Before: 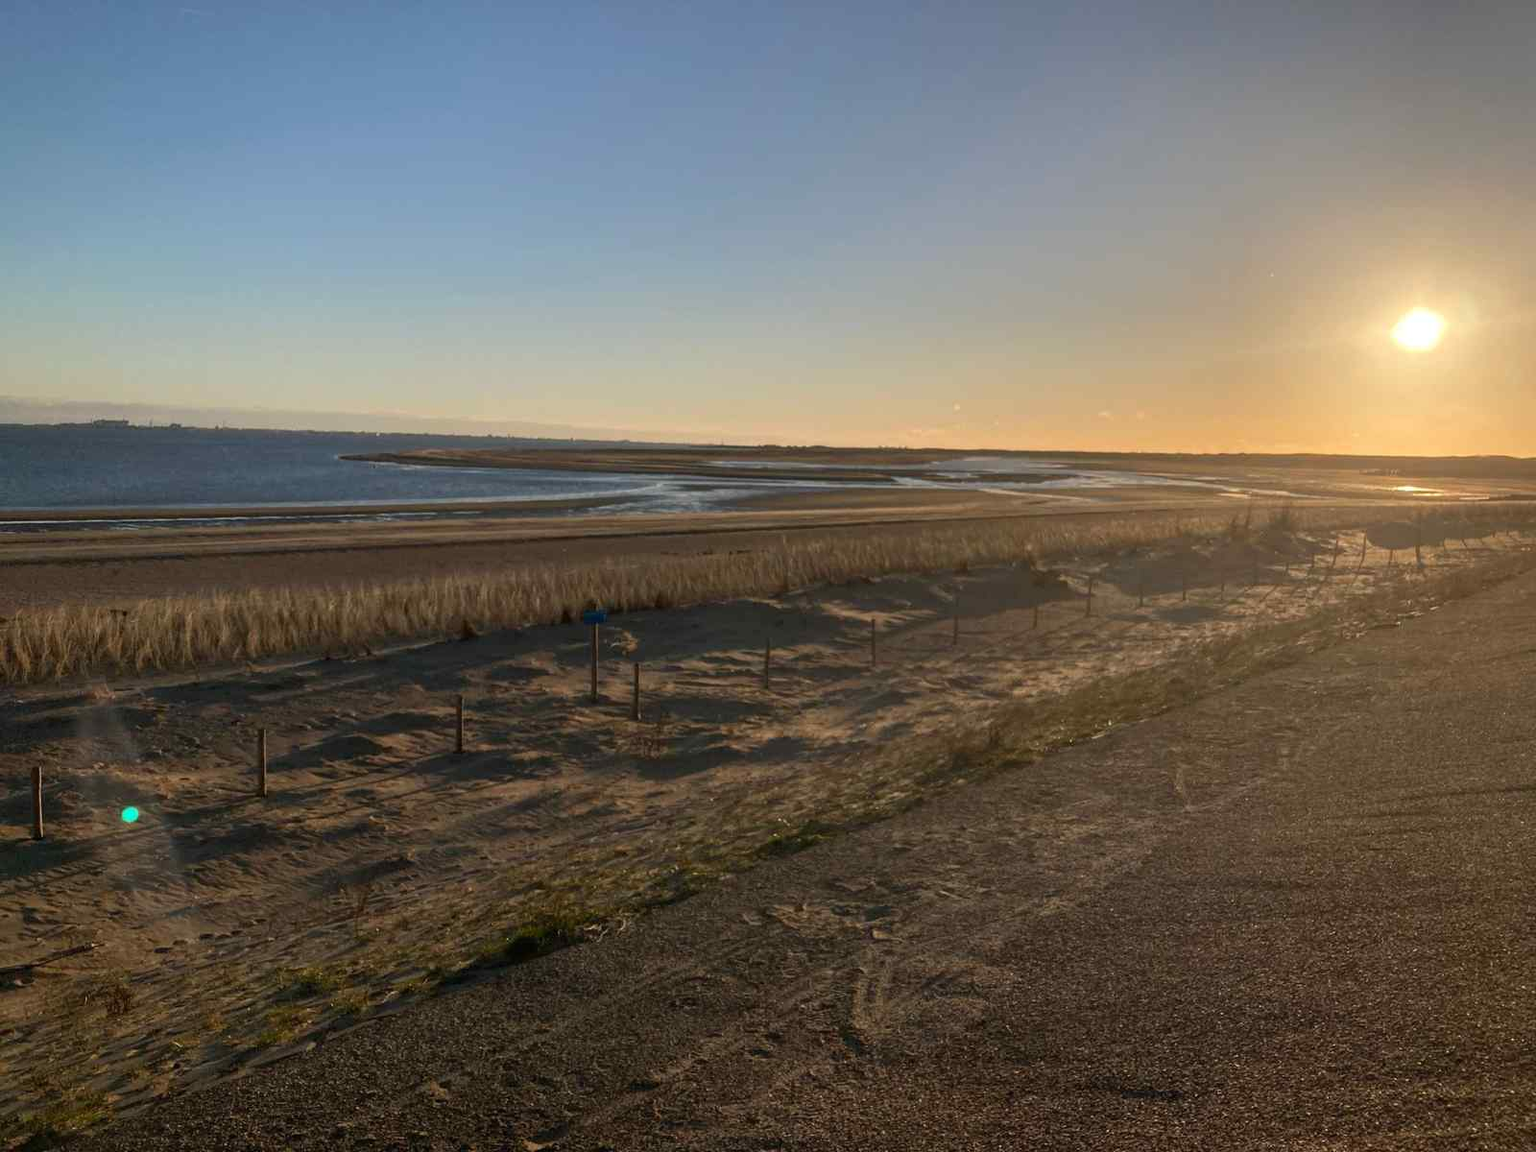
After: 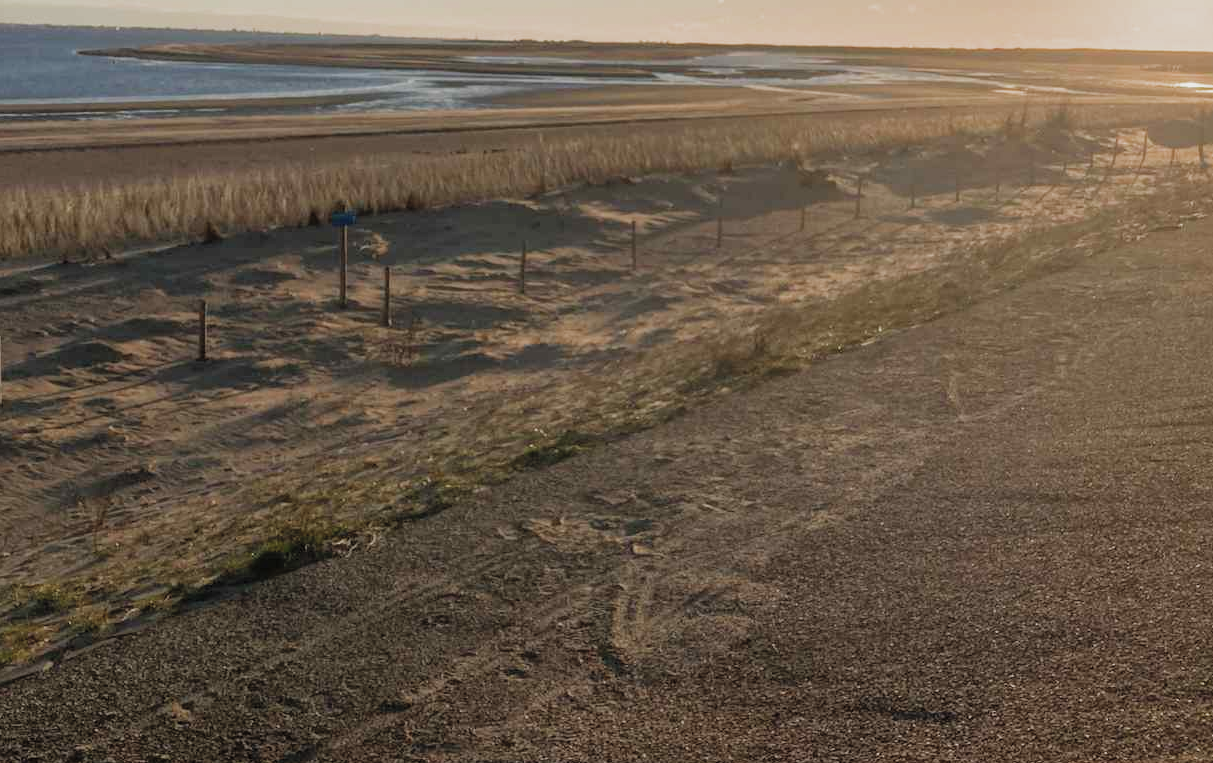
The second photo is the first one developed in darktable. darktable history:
contrast brightness saturation: brightness 0.145
crop and rotate: left 17.286%, top 35.37%, right 6.844%, bottom 1.03%
filmic rgb: black relative exposure -16 EV, white relative exposure 2.89 EV, hardness 10, add noise in highlights 0, preserve chrominance max RGB, color science v3 (2019), use custom middle-gray values true, contrast in highlights soft
